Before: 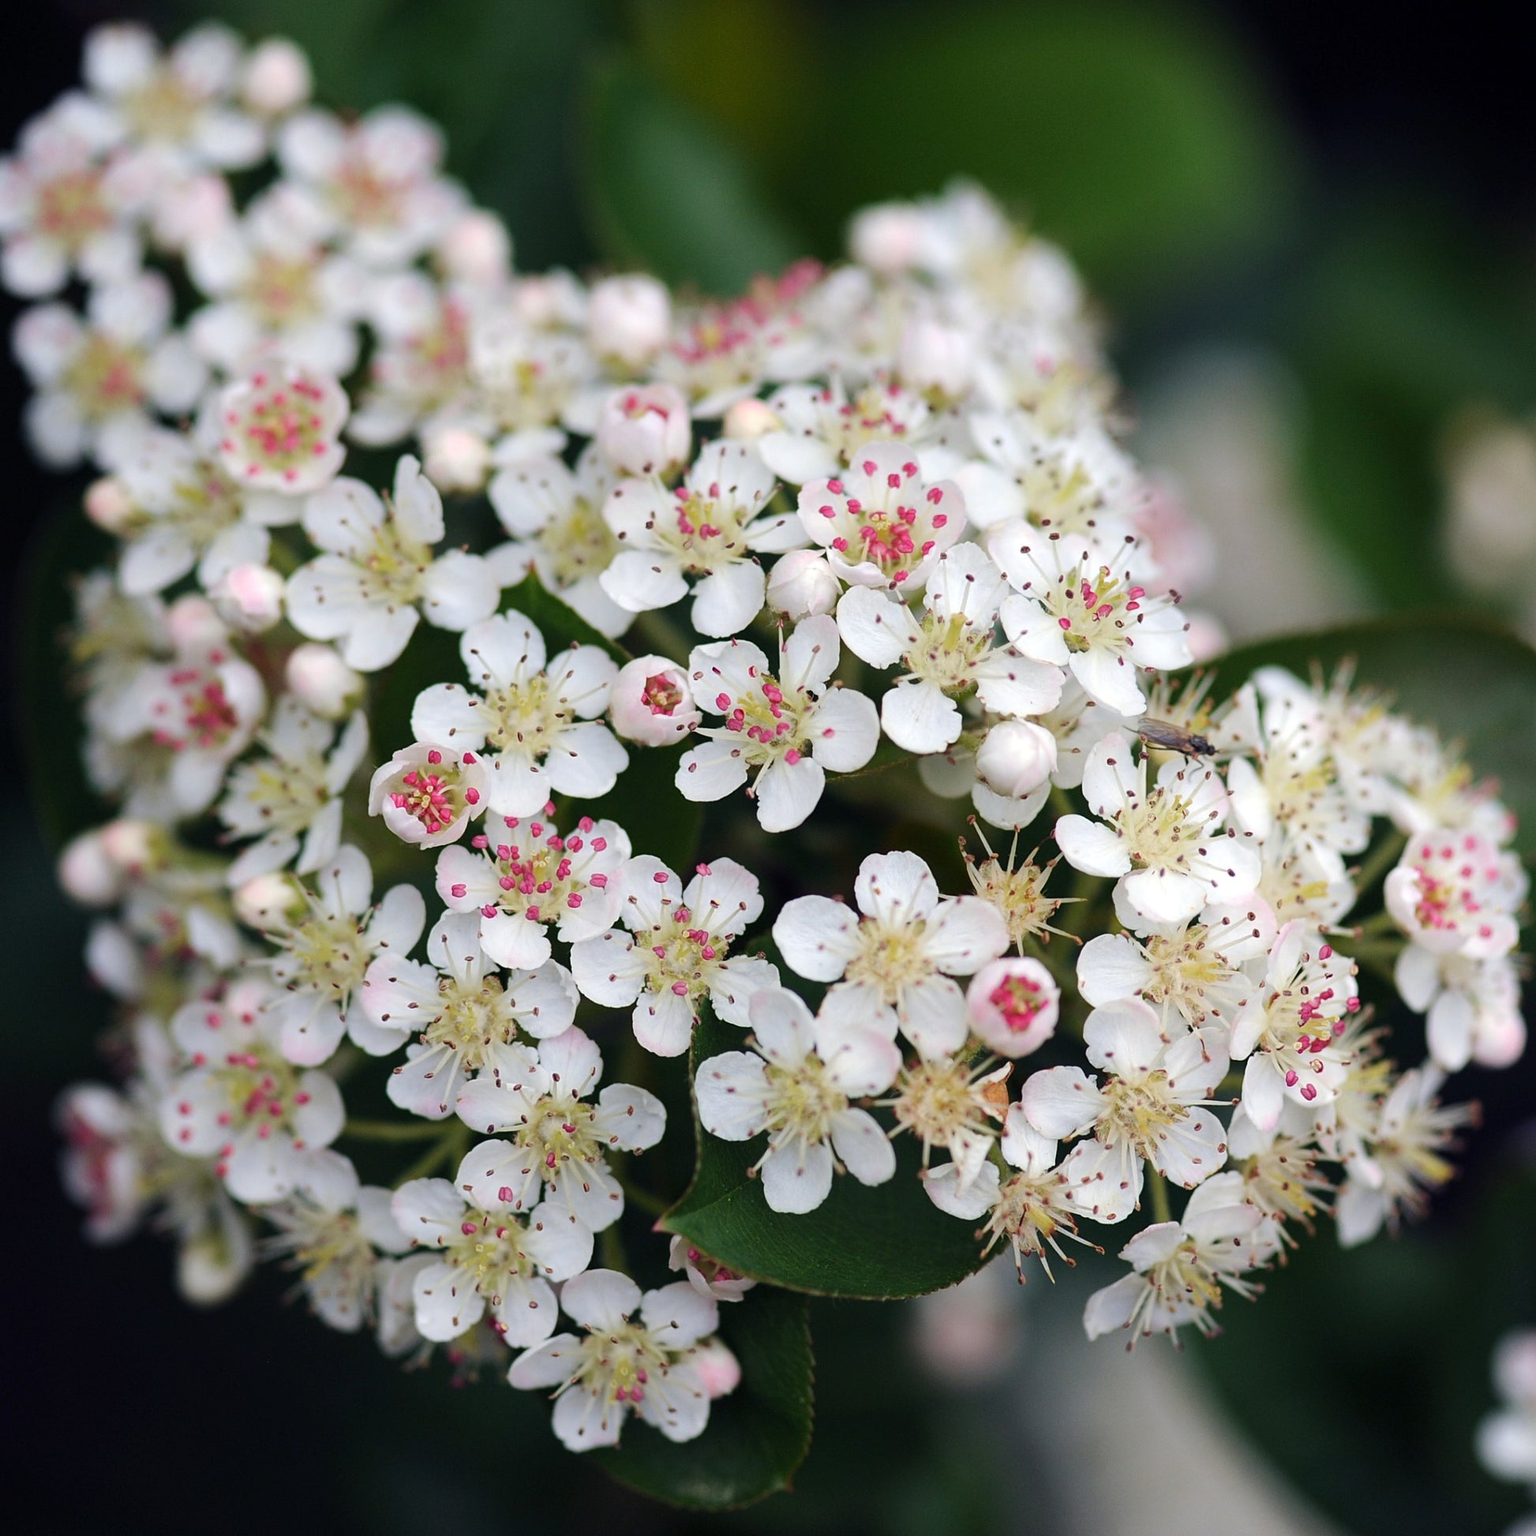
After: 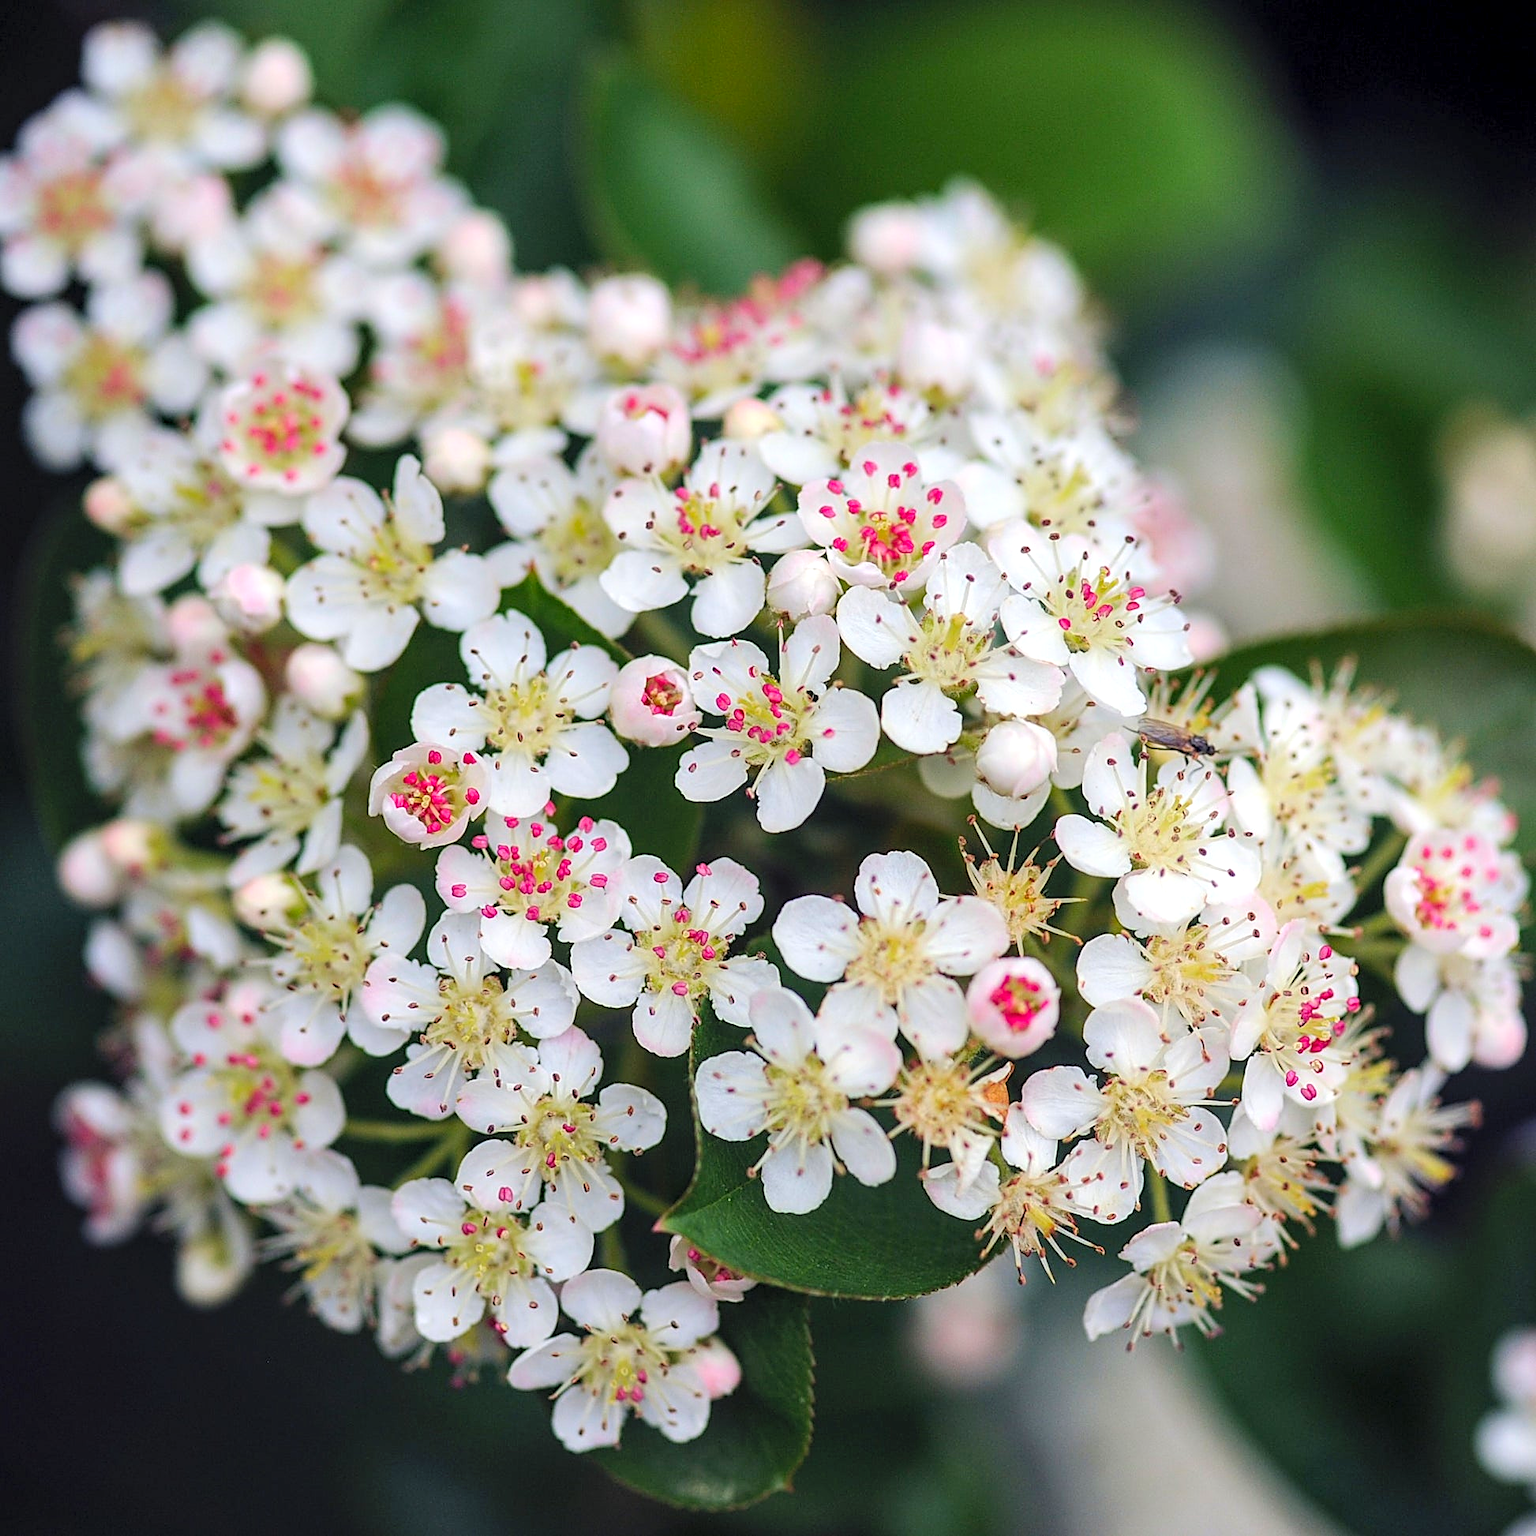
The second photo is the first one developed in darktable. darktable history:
local contrast: detail 130%
sharpen: on, module defaults
contrast brightness saturation: contrast 0.07, brightness 0.18, saturation 0.4
